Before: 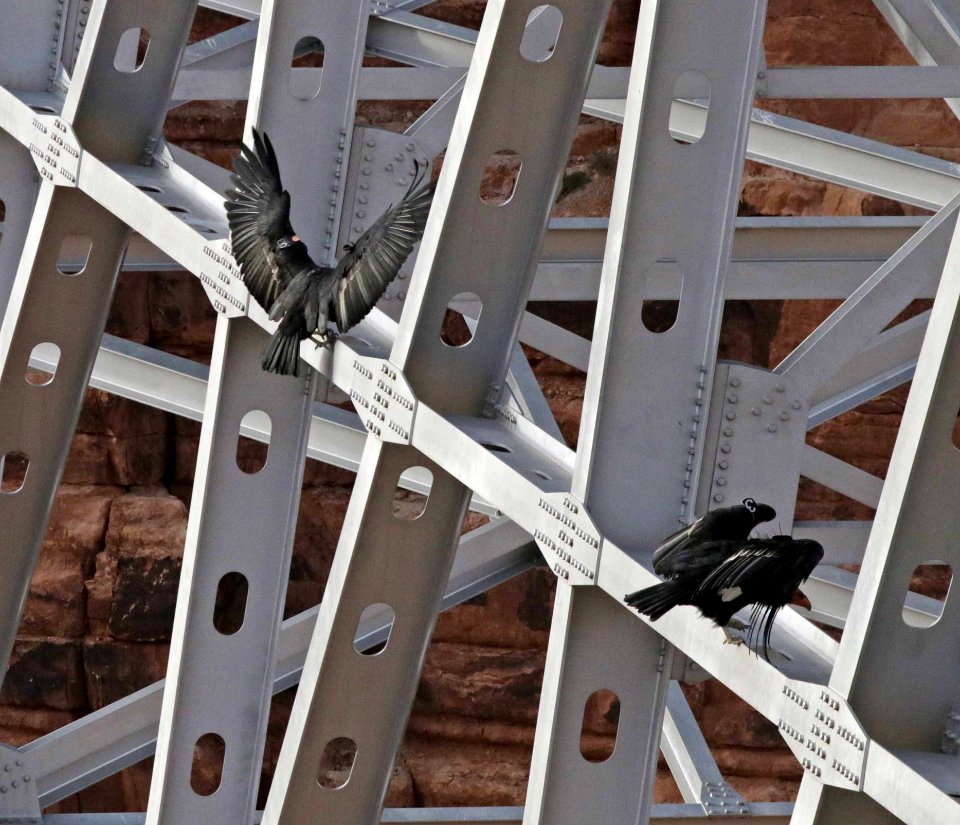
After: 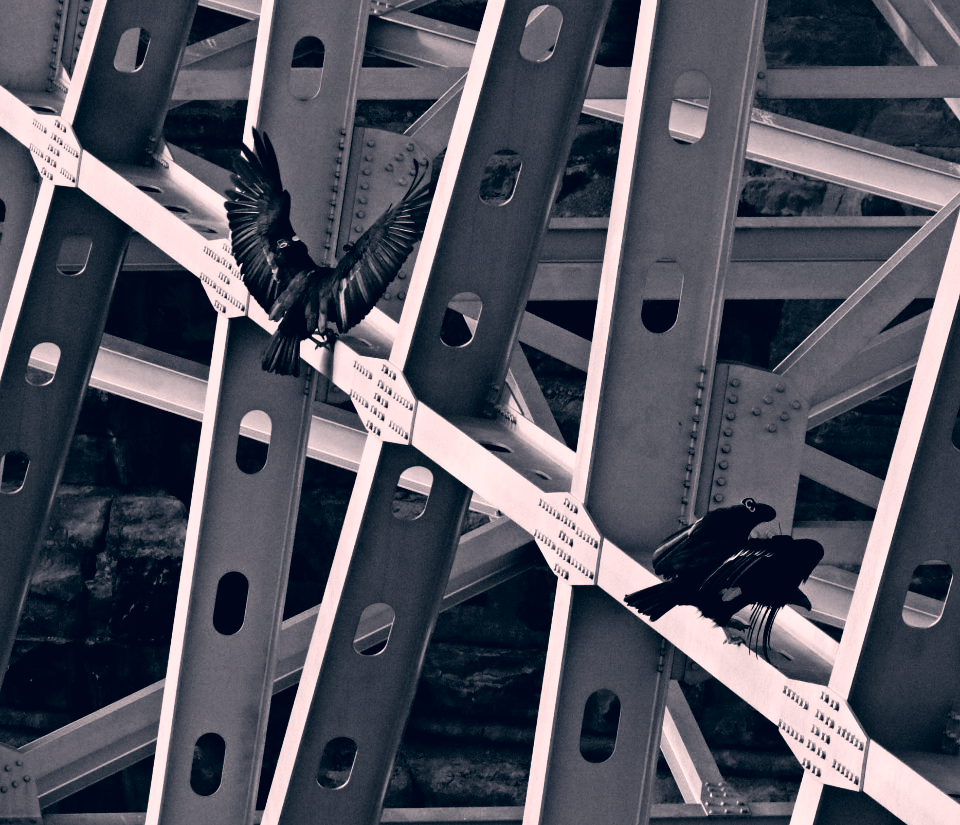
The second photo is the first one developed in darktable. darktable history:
base curve: curves: ch0 [(0, 0) (0.028, 0.03) (0.121, 0.232) (0.46, 0.748) (0.859, 0.968) (1, 1)], preserve colors none
contrast brightness saturation: contrast -0.03, brightness -0.59, saturation -1
color correction: highlights a* 14.46, highlights b* 5.85, shadows a* -5.53, shadows b* -15.24, saturation 0.85
tone equalizer: on, module defaults
